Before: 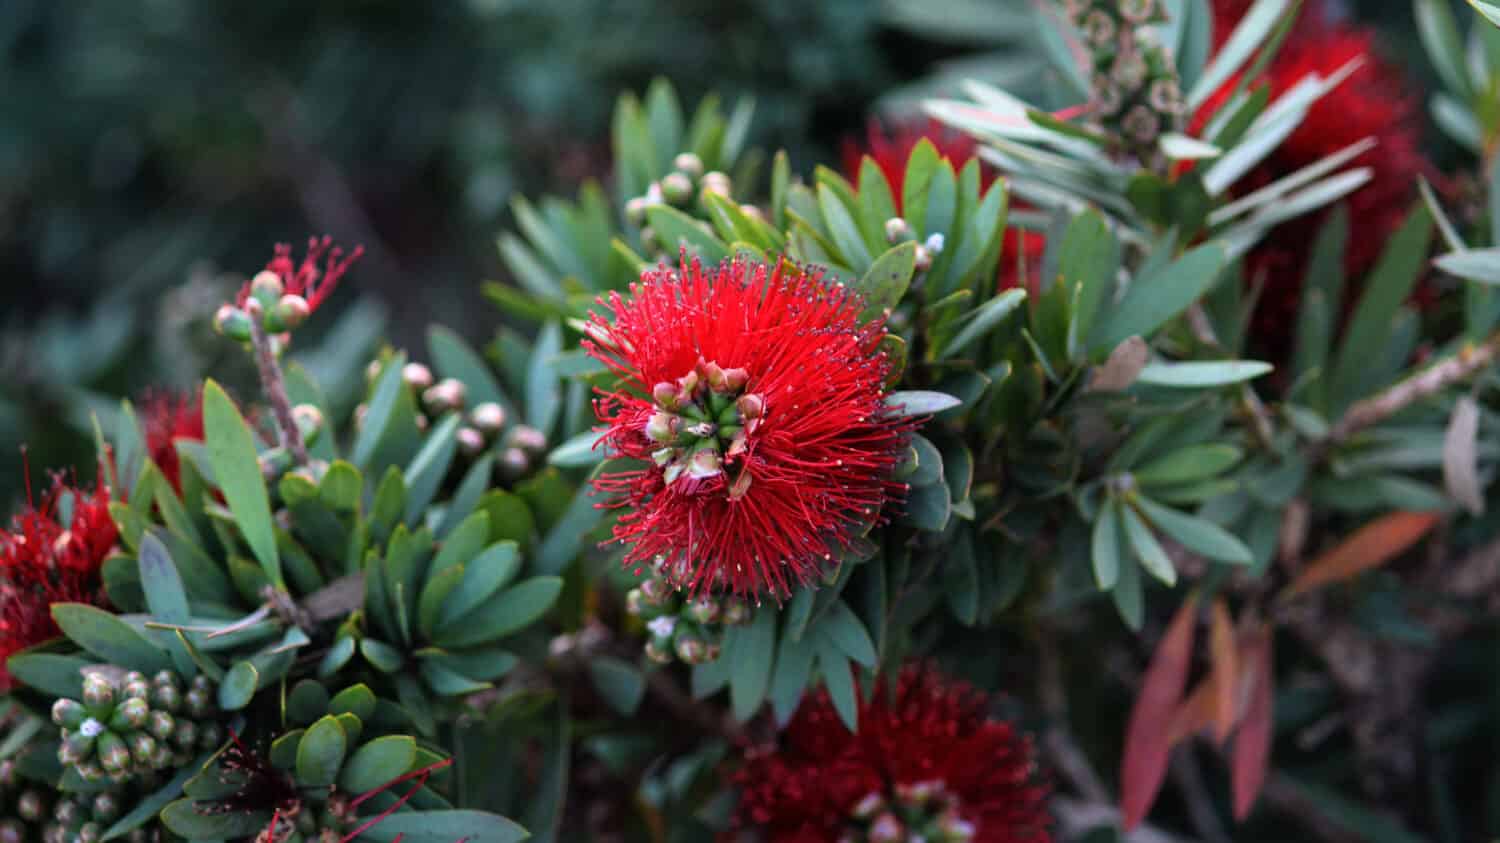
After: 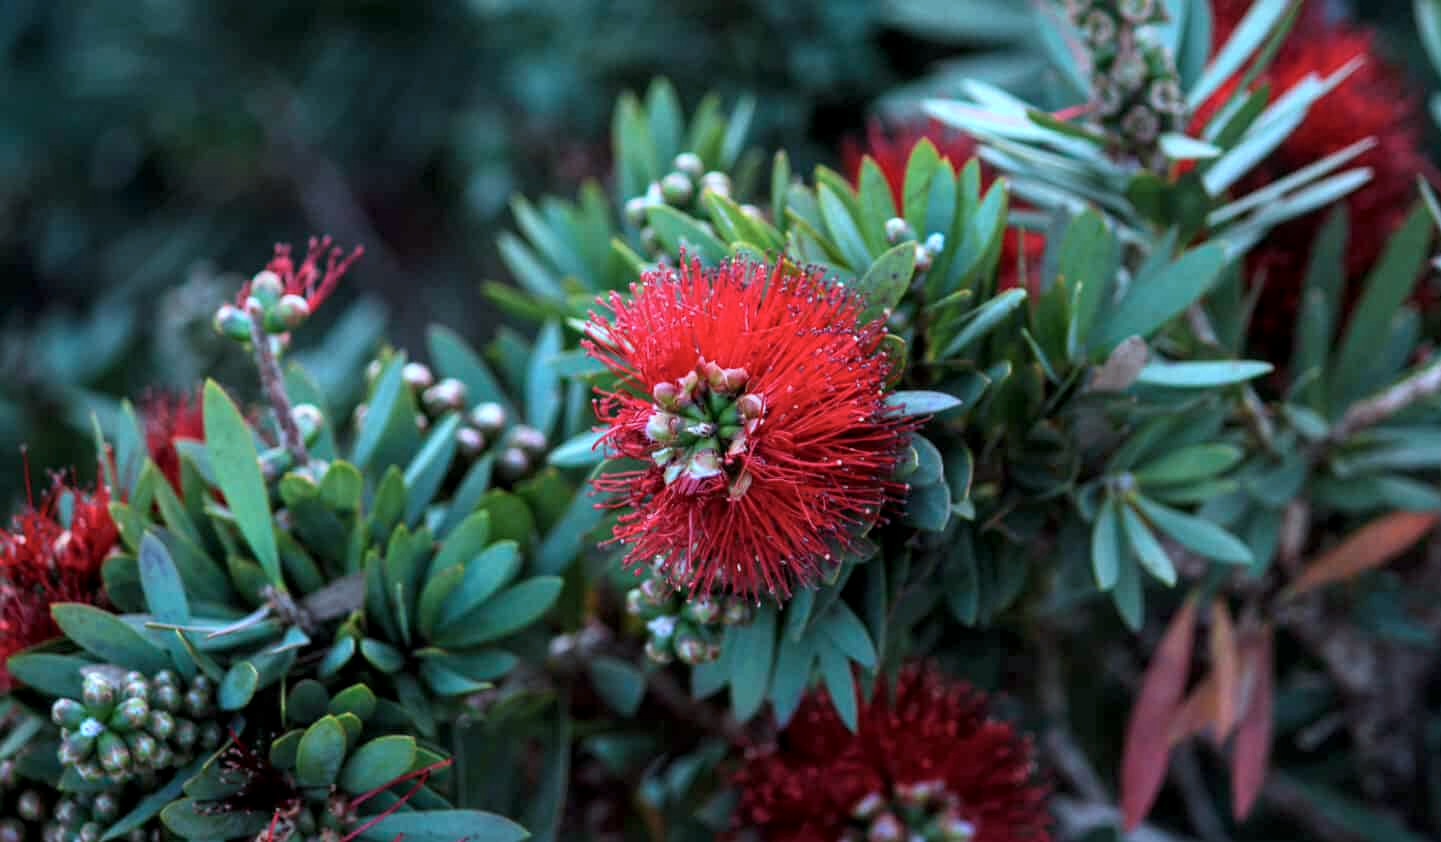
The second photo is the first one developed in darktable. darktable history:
crop: right 3.883%, bottom 0.027%
local contrast: on, module defaults
color correction: highlights a* -10.68, highlights b* -18.91
